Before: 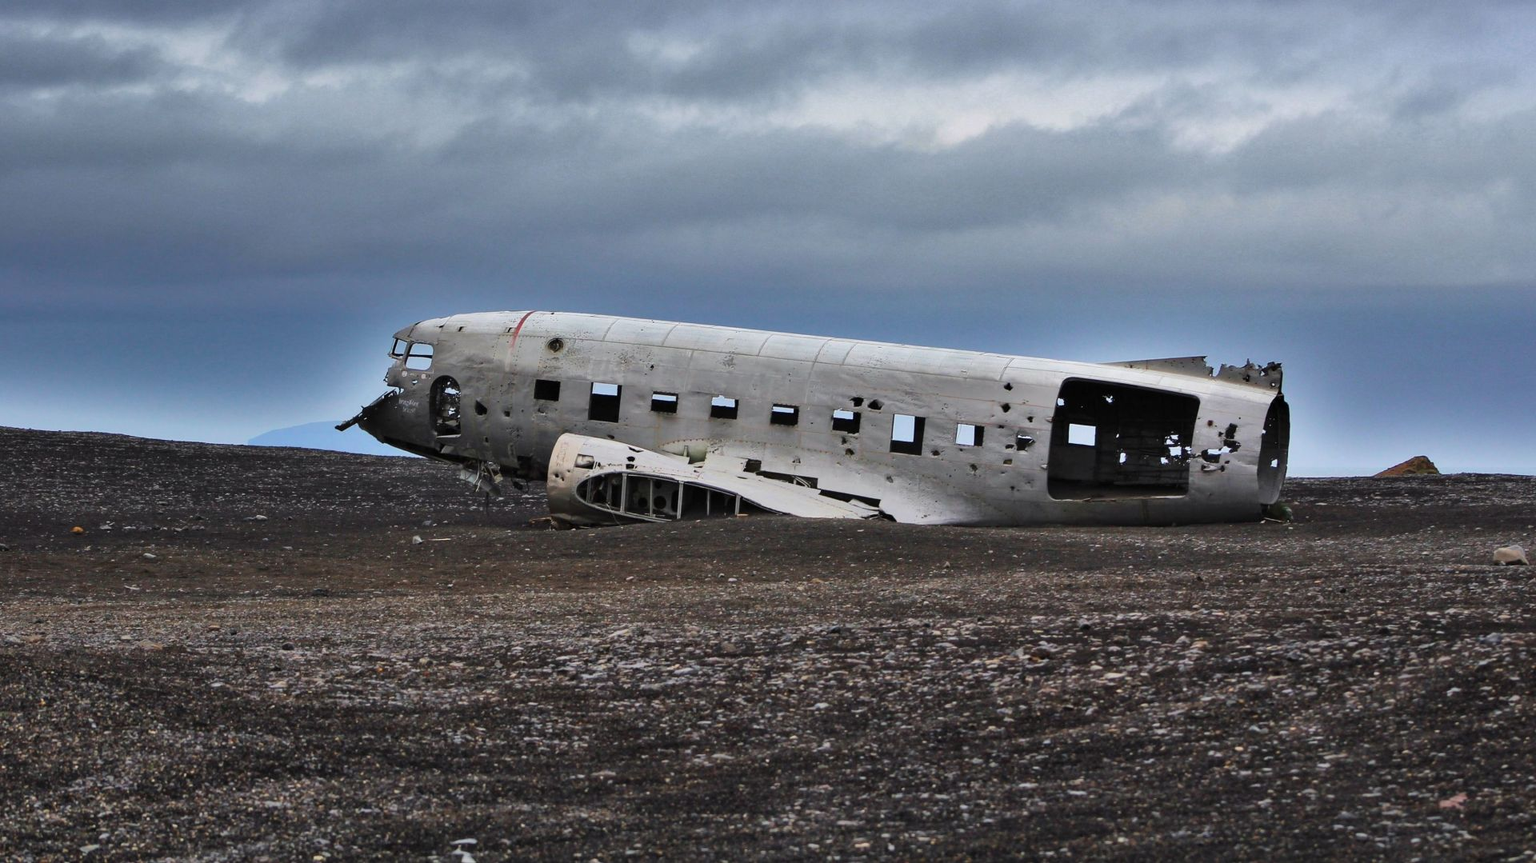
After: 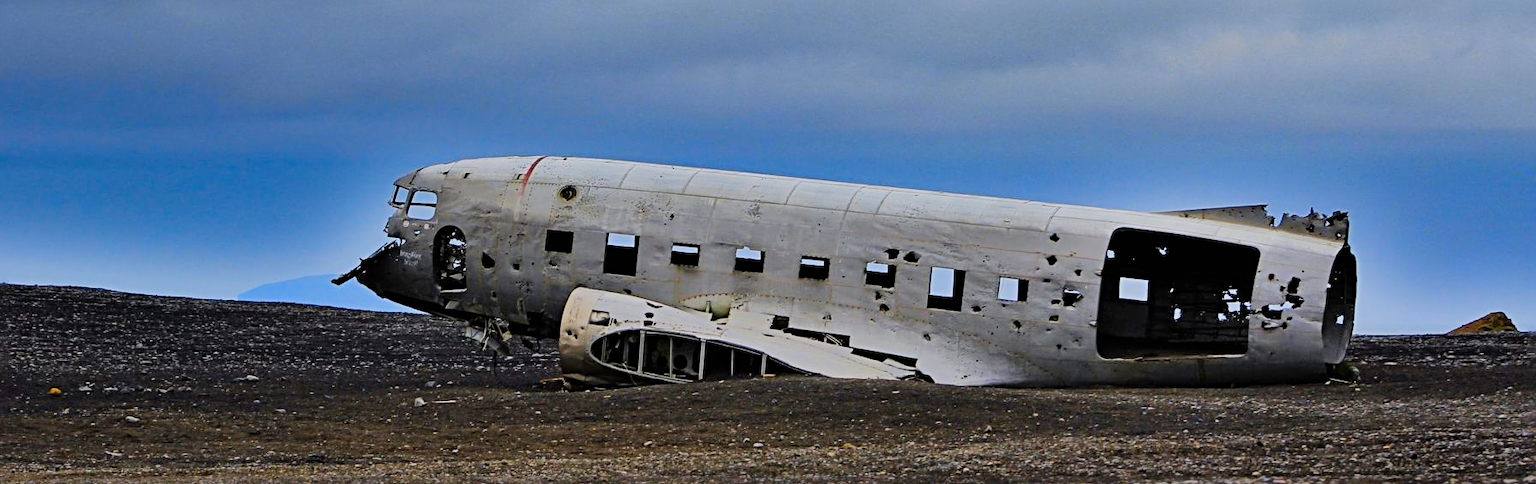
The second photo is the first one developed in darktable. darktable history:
crop: left 1.744%, top 19.225%, right 5.069%, bottom 28.357%
filmic rgb: black relative exposure -7.65 EV, white relative exposure 4.56 EV, hardness 3.61
sharpen: radius 4
color contrast: green-magenta contrast 1.12, blue-yellow contrast 1.95, unbound 0
